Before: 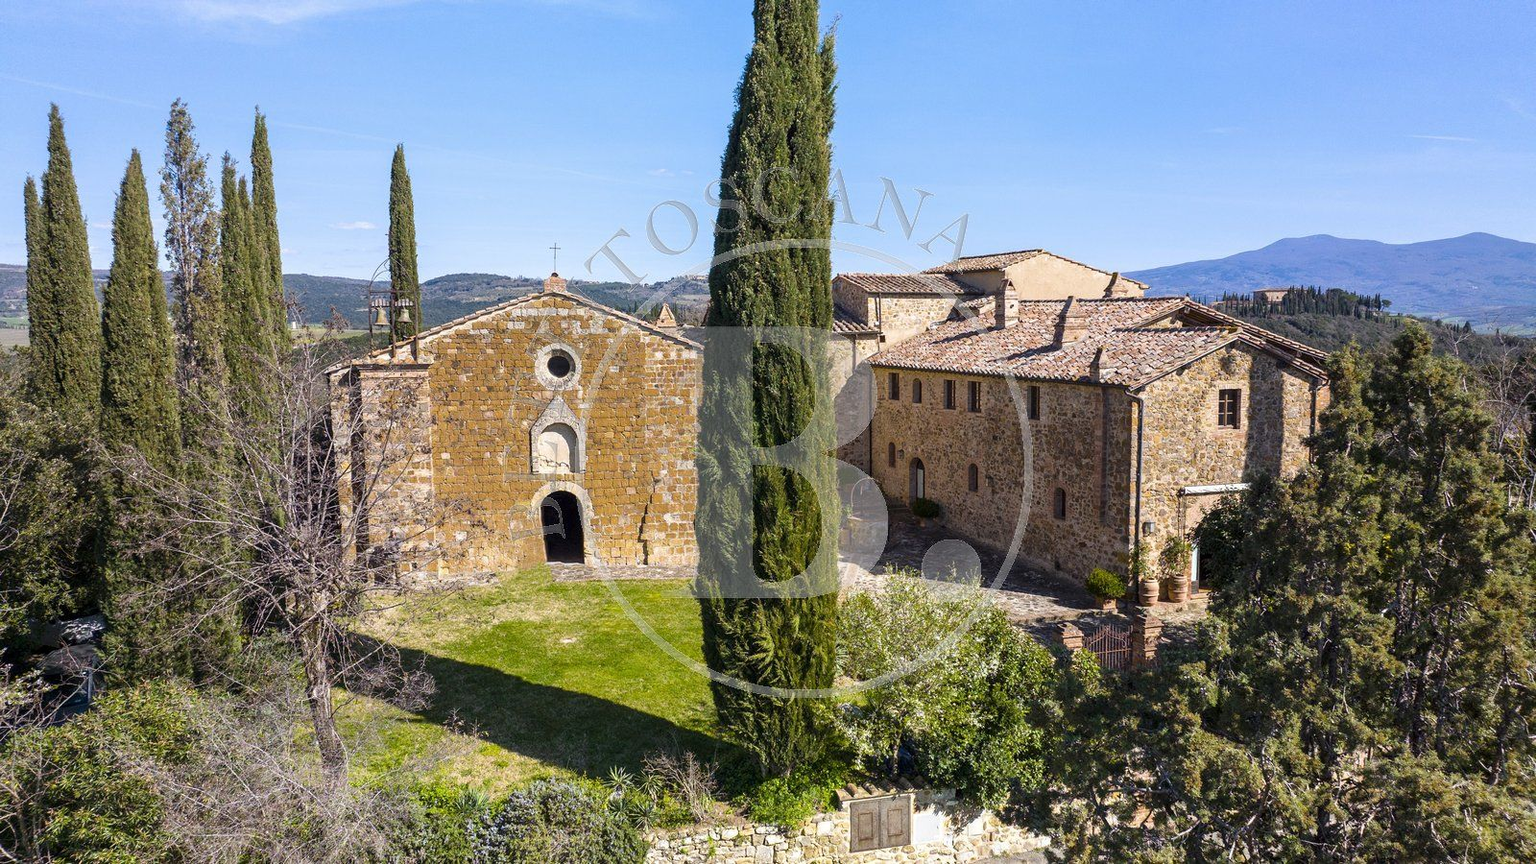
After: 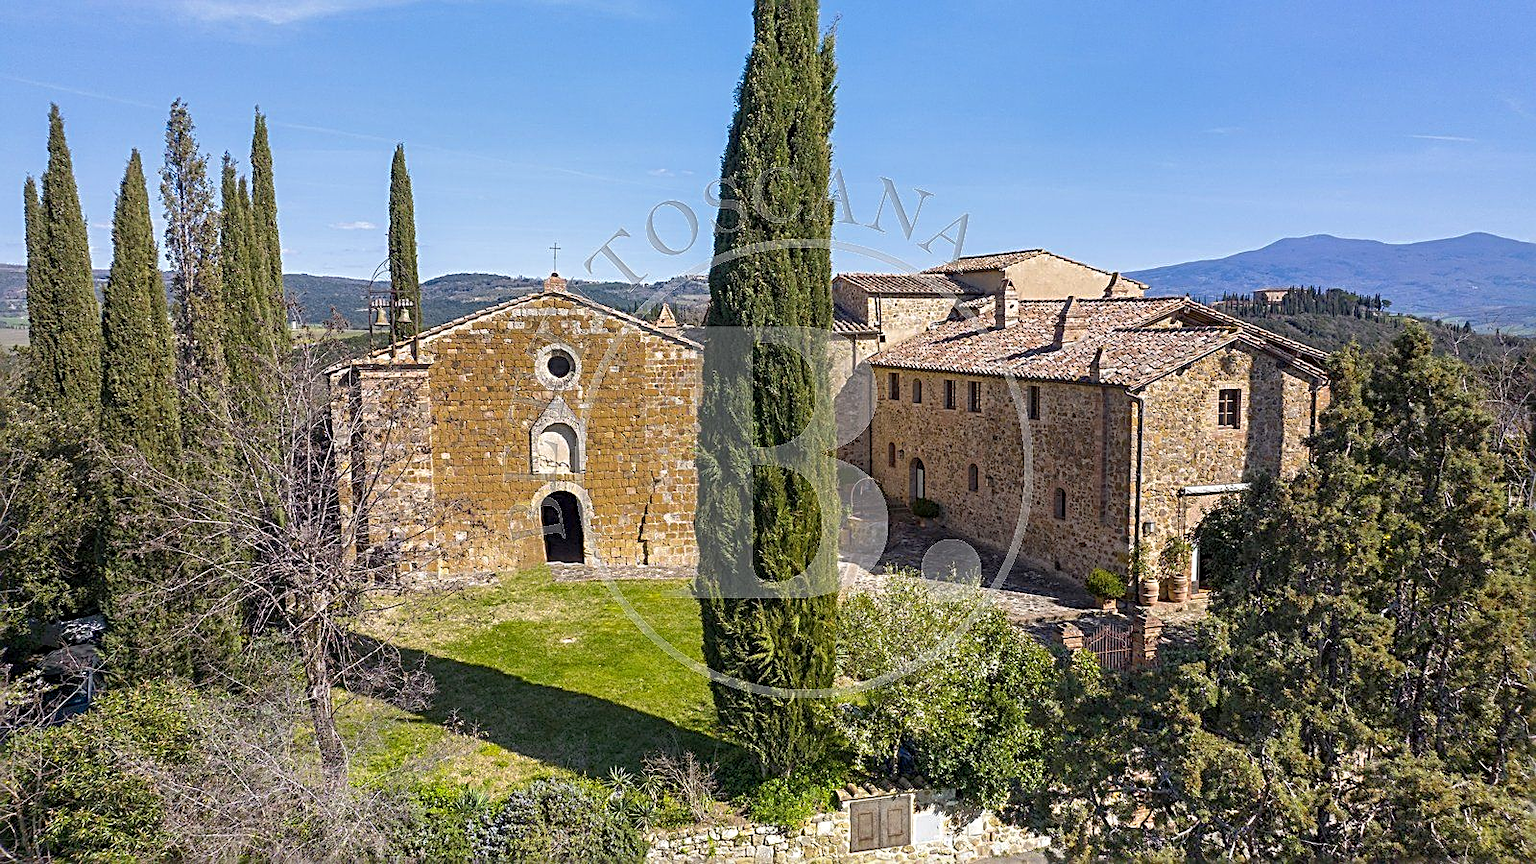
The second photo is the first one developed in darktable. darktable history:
sharpen: radius 2.676, amount 0.669
exposure: compensate highlight preservation false
shadows and highlights: on, module defaults
